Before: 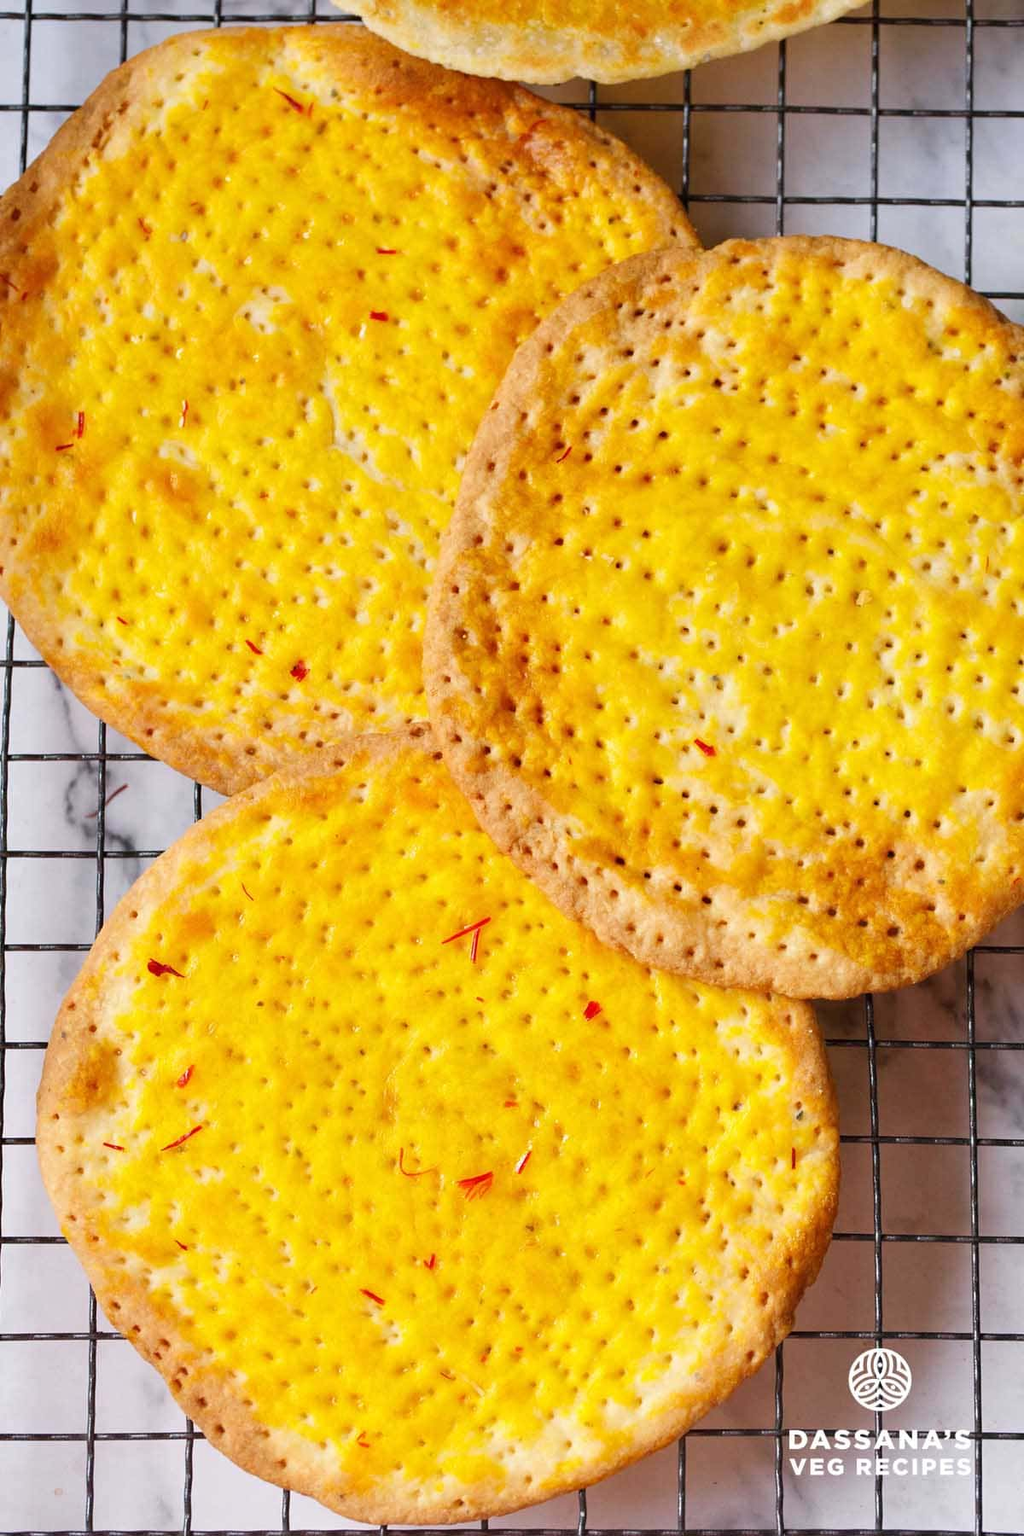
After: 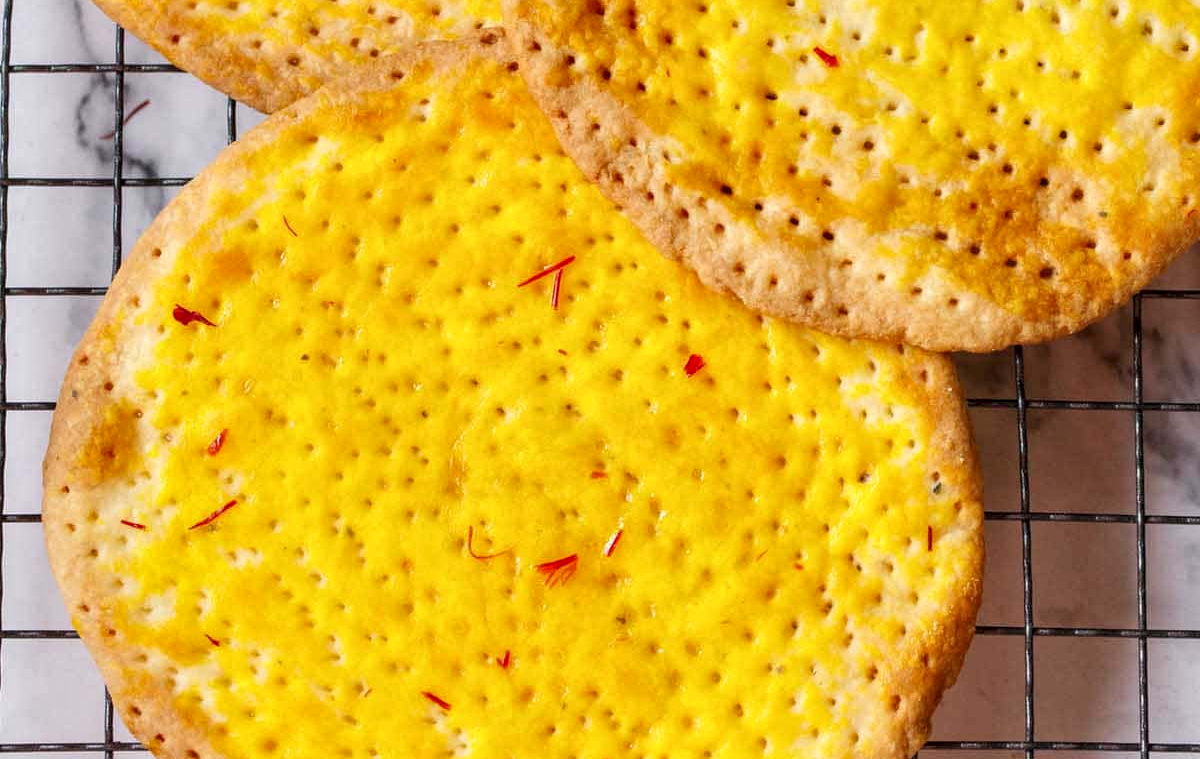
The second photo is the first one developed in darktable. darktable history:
crop: top 45.551%, bottom 12.262%
local contrast: on, module defaults
